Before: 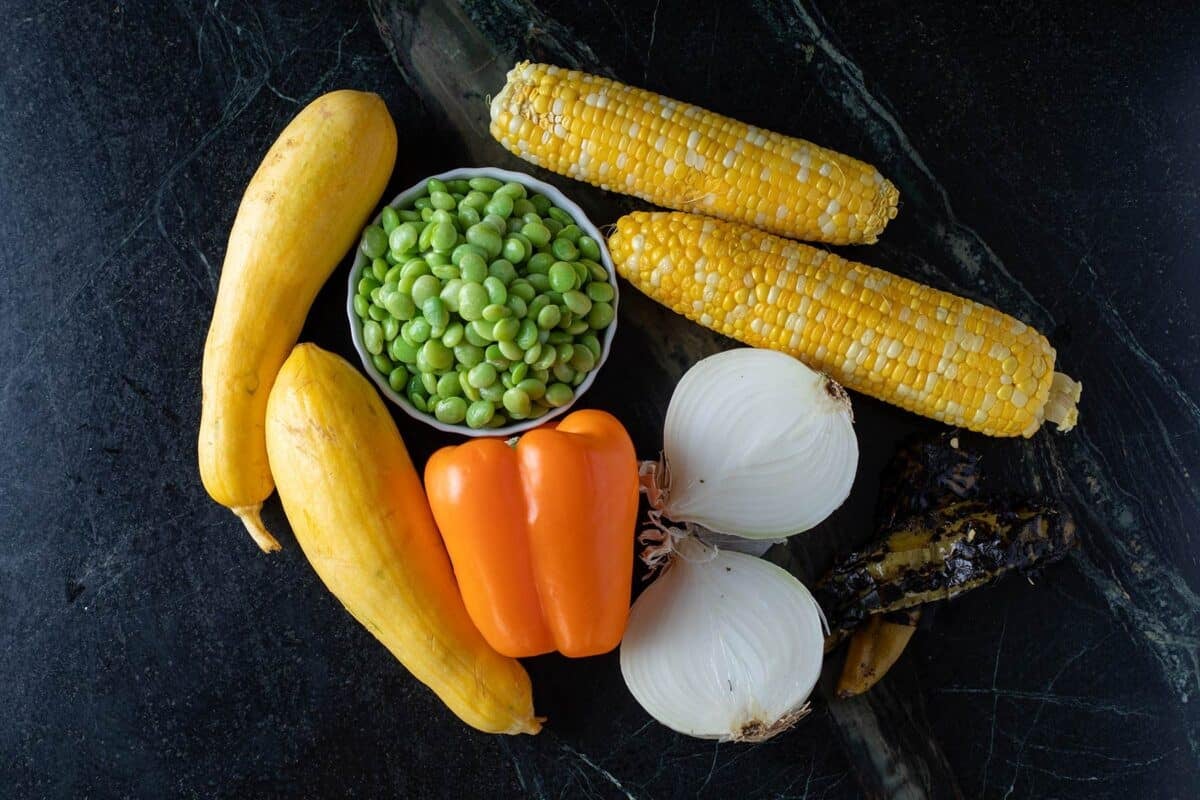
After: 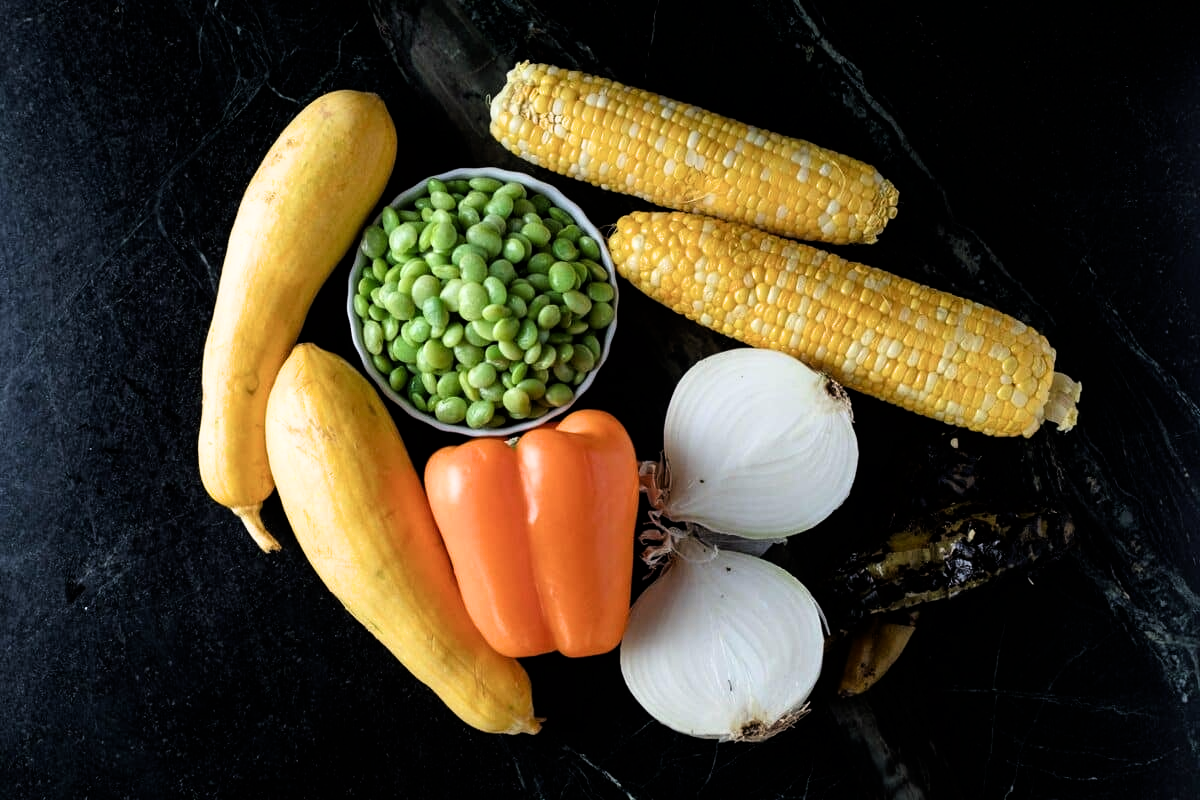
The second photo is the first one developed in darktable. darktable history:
filmic rgb: black relative exposure -6.38 EV, white relative exposure 2.43 EV, threshold 3.02 EV, target white luminance 99.899%, hardness 5.26, latitude 0.897%, contrast 1.433, highlights saturation mix 3.42%, enable highlight reconstruction true
